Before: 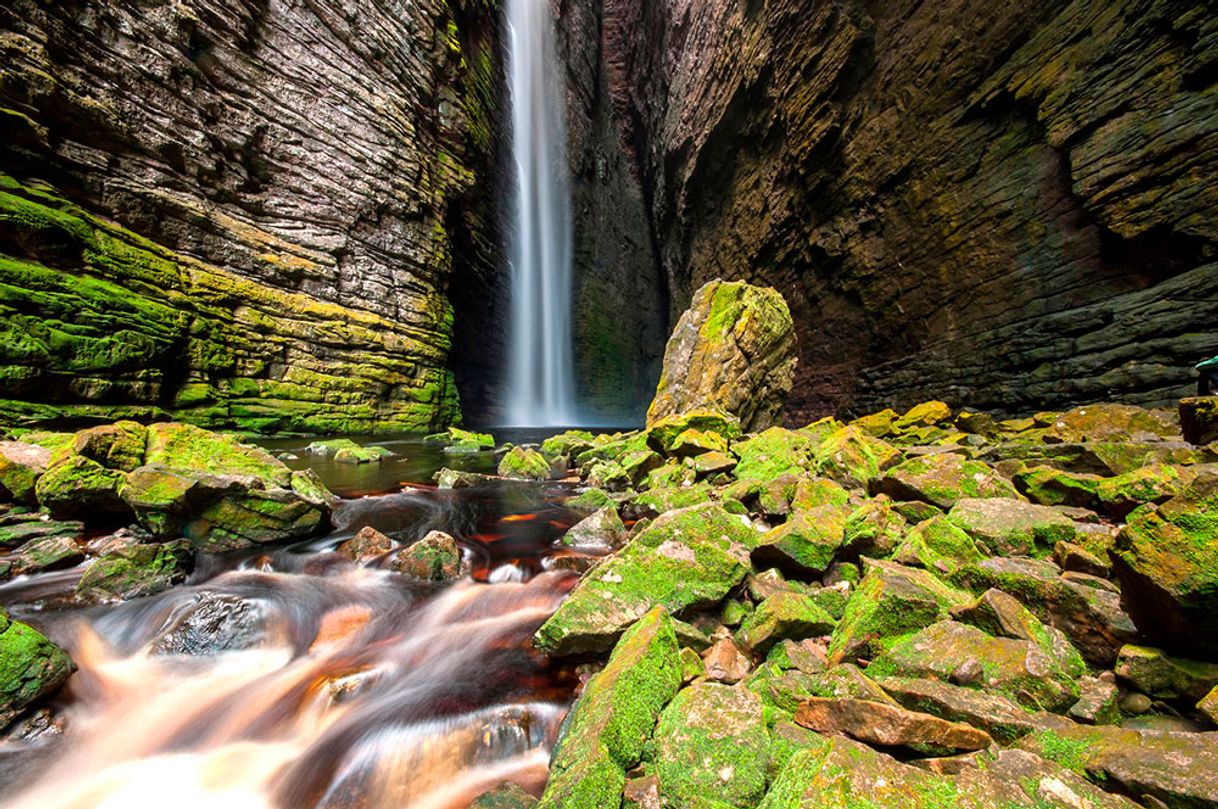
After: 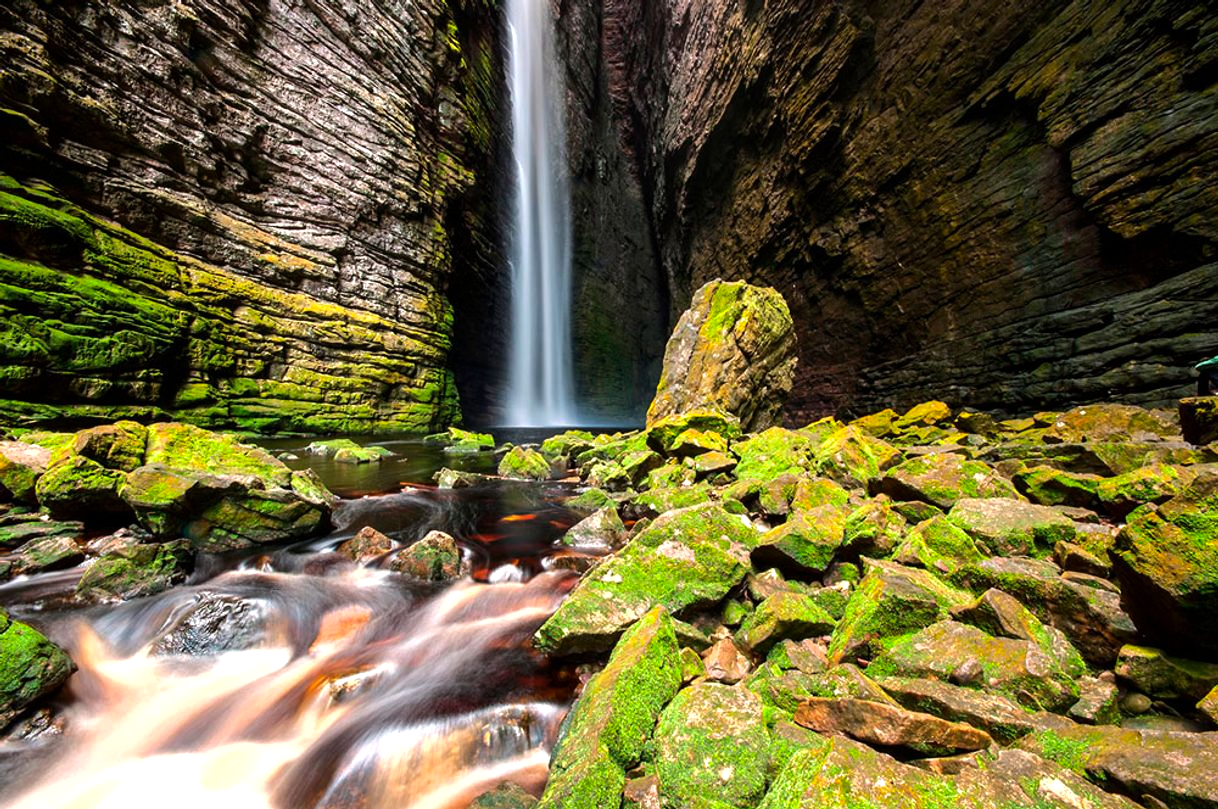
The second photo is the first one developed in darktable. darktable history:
tone equalizer: -8 EV -0.417 EV, -7 EV -0.389 EV, -6 EV -0.333 EV, -5 EV -0.222 EV, -3 EV 0.222 EV, -2 EV 0.333 EV, -1 EV 0.389 EV, +0 EV 0.417 EV, edges refinement/feathering 500, mask exposure compensation -1.57 EV, preserve details no
color correction: highlights b* 3
shadows and highlights: shadows -20, white point adjustment -2, highlights -35
white balance: red 1.004, blue 1.024
